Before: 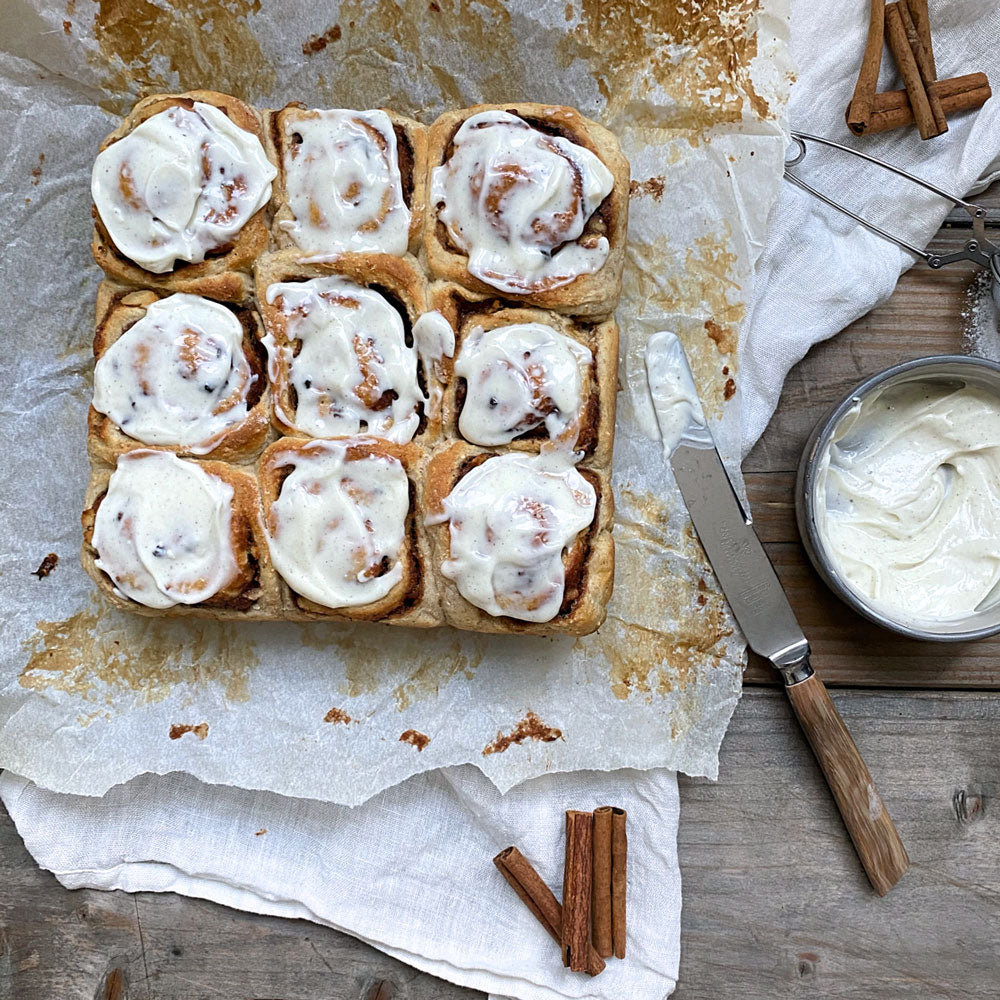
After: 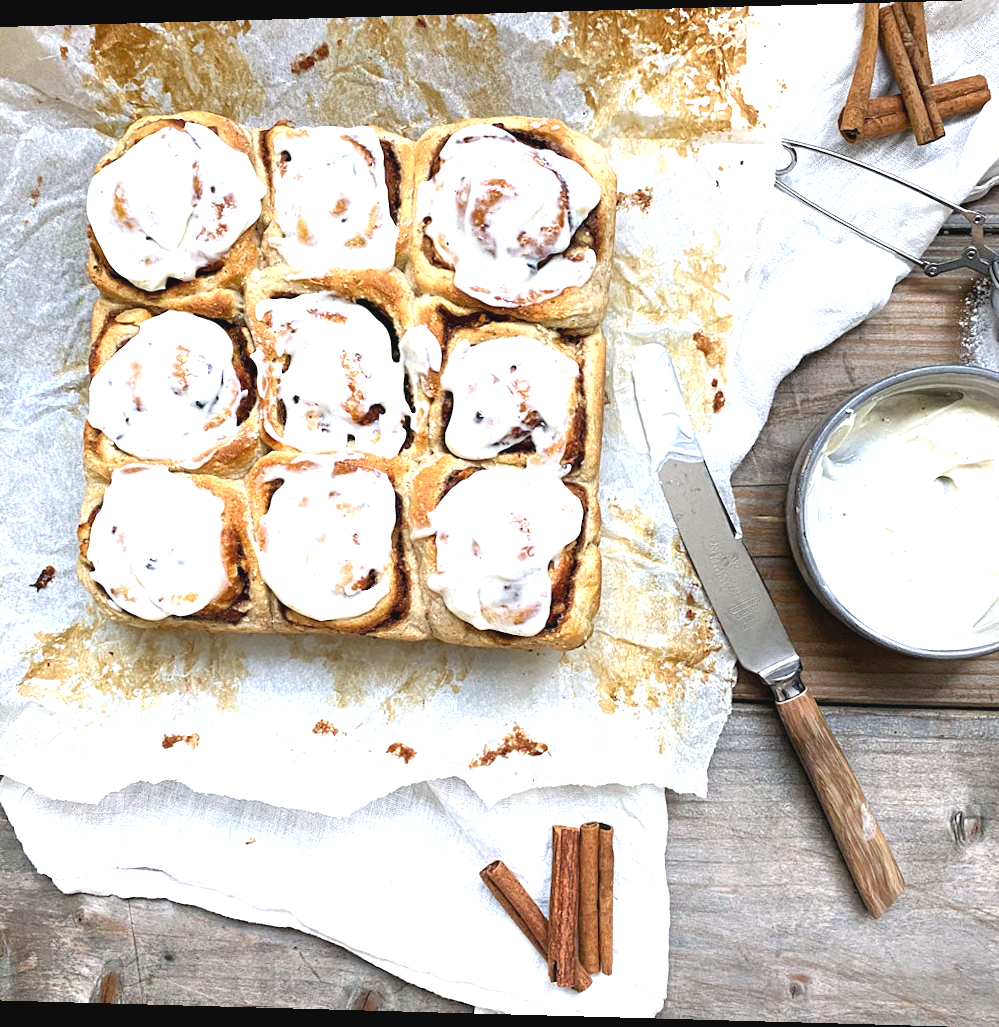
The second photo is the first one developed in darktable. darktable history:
rotate and perspective: lens shift (horizontal) -0.055, automatic cropping off
tone equalizer: -8 EV -0.55 EV
exposure: black level correction -0.002, exposure 1.115 EV, compensate highlight preservation false
